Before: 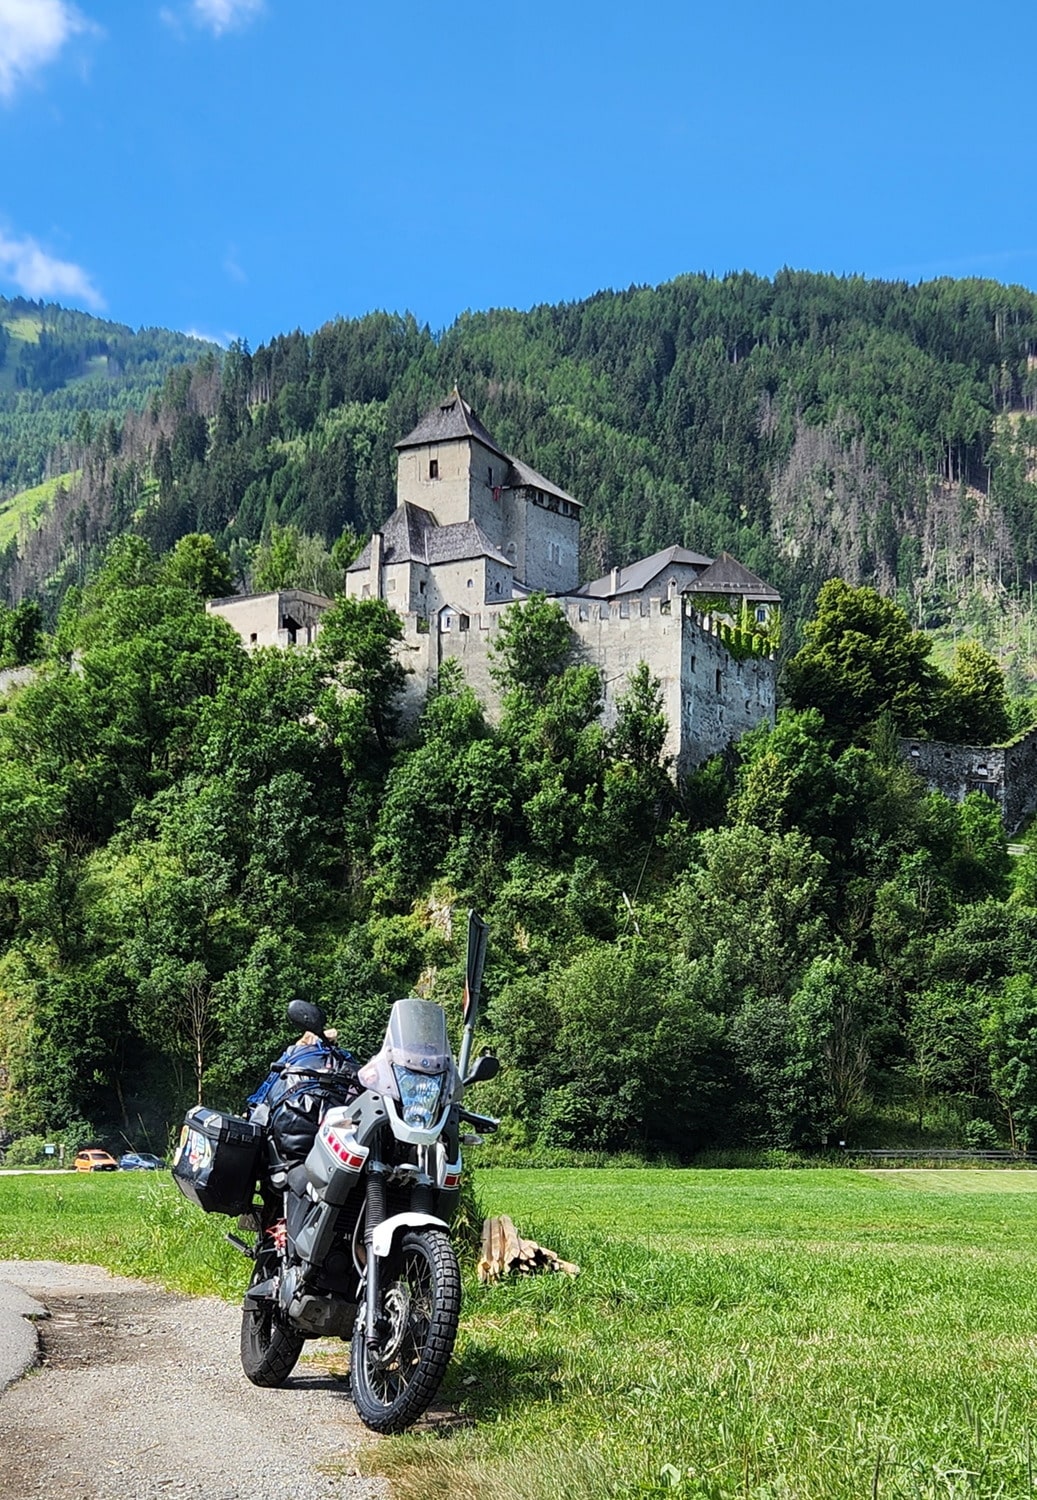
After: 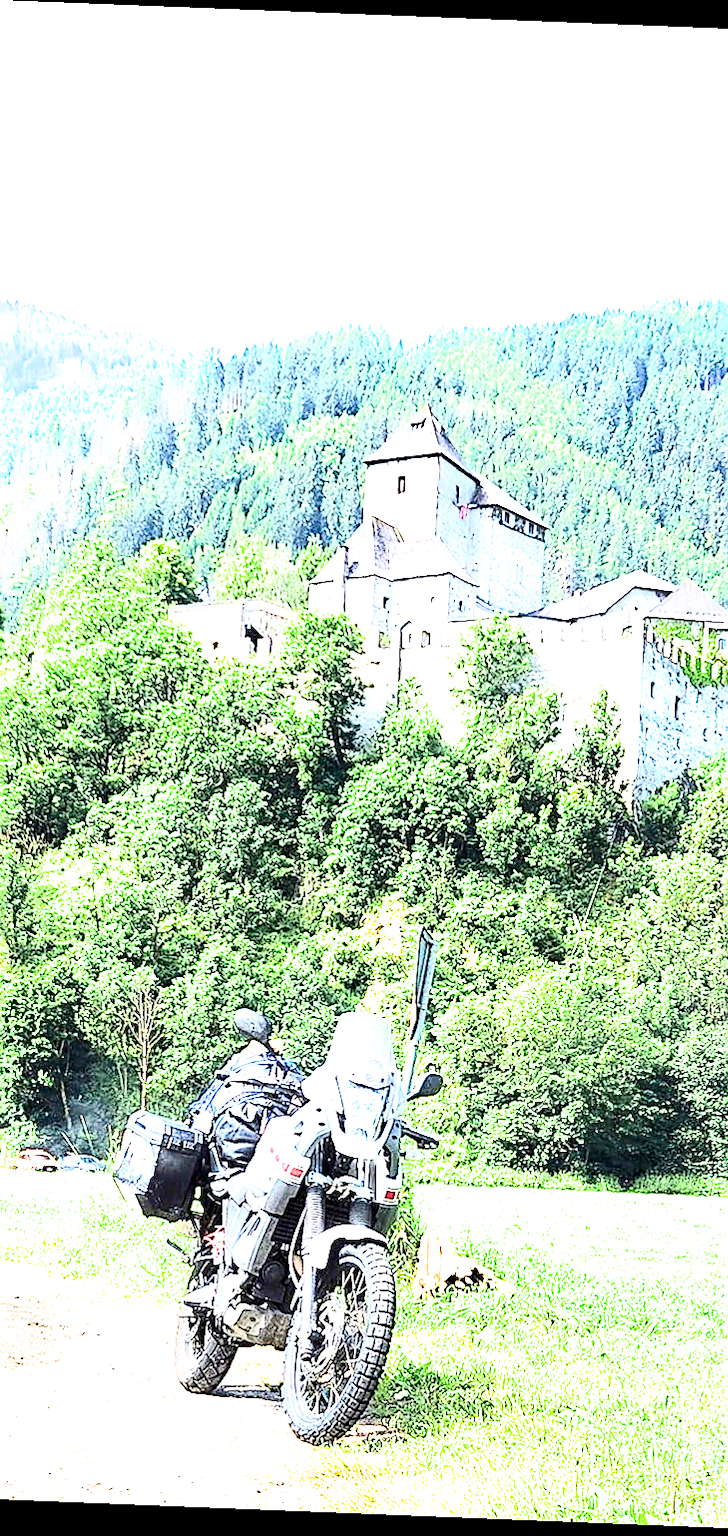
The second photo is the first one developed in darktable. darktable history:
contrast brightness saturation: contrast 0.4, brightness 0.05, saturation 0.25
exposure: black level correction 0, exposure 4 EV, compensate exposure bias true, compensate highlight preservation false
rotate and perspective: rotation 2.27°, automatic cropping off
rgb curve: curves: ch0 [(0, 0) (0.136, 0.078) (0.262, 0.245) (0.414, 0.42) (1, 1)], compensate middle gray true, preserve colors basic power
crop and rotate: left 6.617%, right 26.717%
filmic rgb: hardness 4.17, contrast 0.921
white balance: emerald 1
sharpen: on, module defaults
